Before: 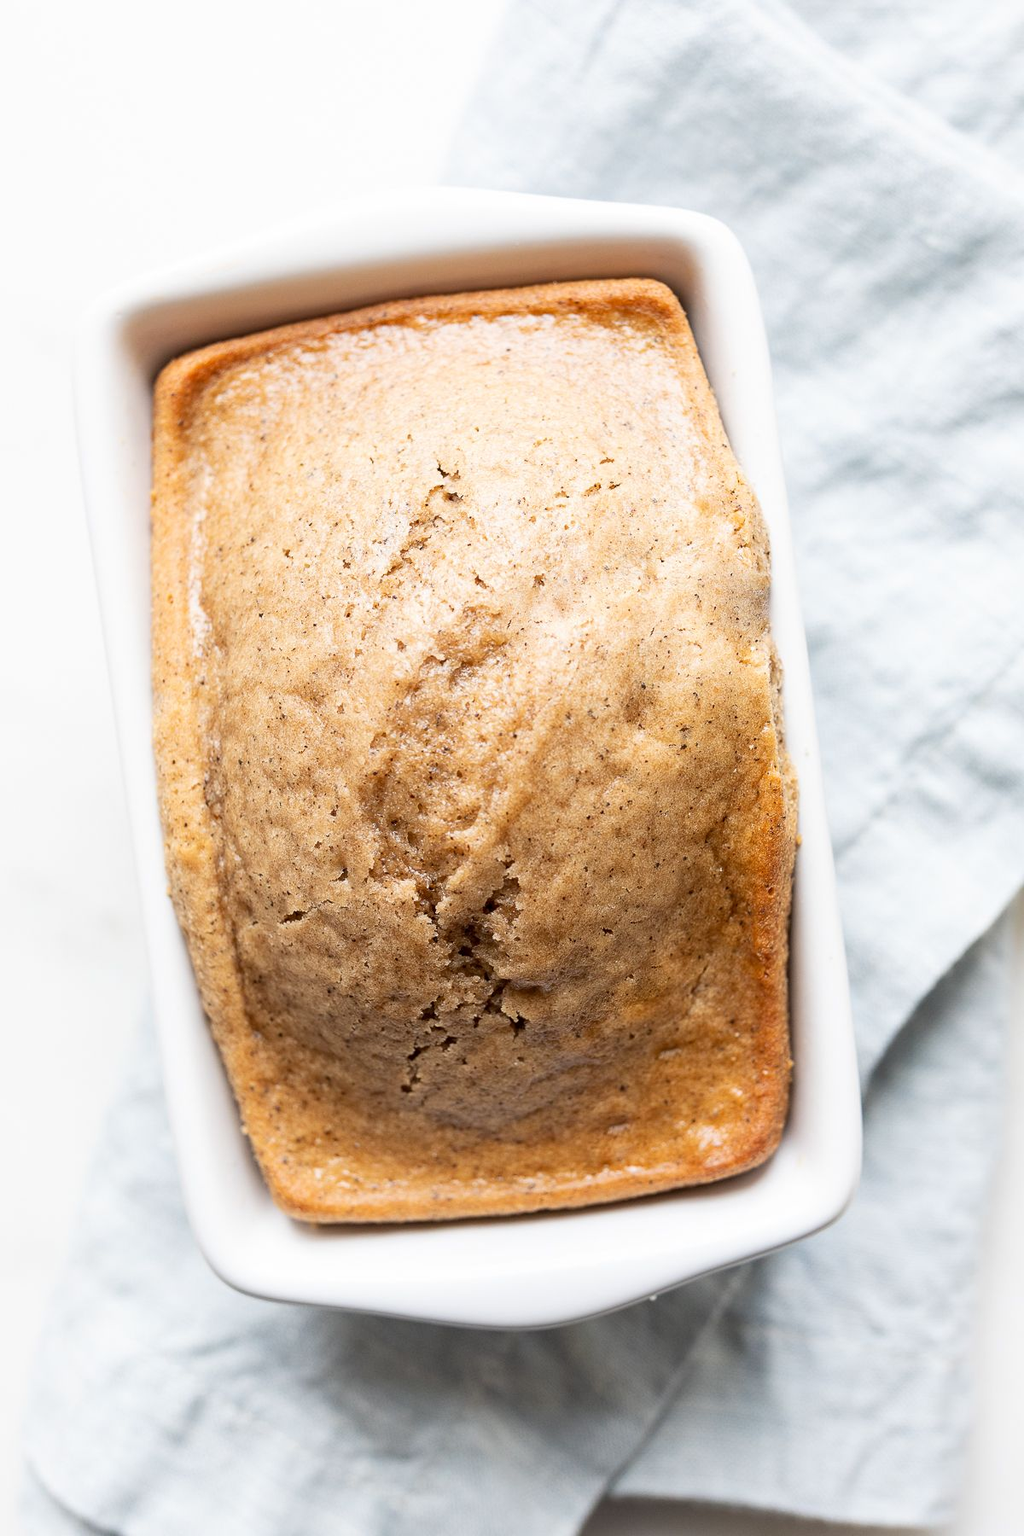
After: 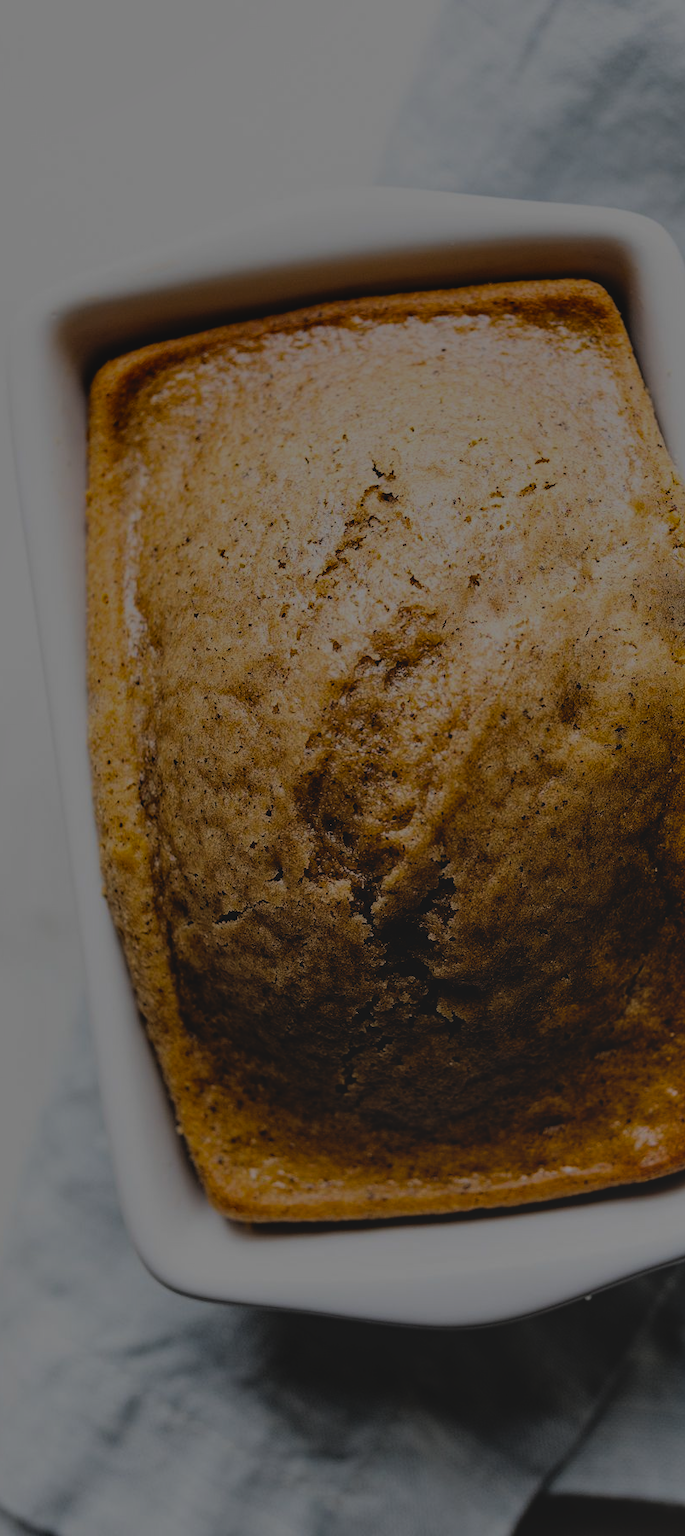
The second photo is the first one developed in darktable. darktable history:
crop and rotate: left 6.355%, right 26.706%
color balance rgb: linear chroma grading › global chroma 15.014%, perceptual saturation grading › global saturation 19.665%, perceptual brilliance grading › highlights 9.352%, perceptual brilliance grading › mid-tones 5.07%
exposure: exposure -2.428 EV, compensate highlight preservation false
local contrast: on, module defaults
filmic rgb: black relative exposure -5.11 EV, white relative exposure 3.95 EV, hardness 2.88, contrast 1.408, highlights saturation mix -31.39%
contrast brightness saturation: contrast -0.191, saturation 0.188
